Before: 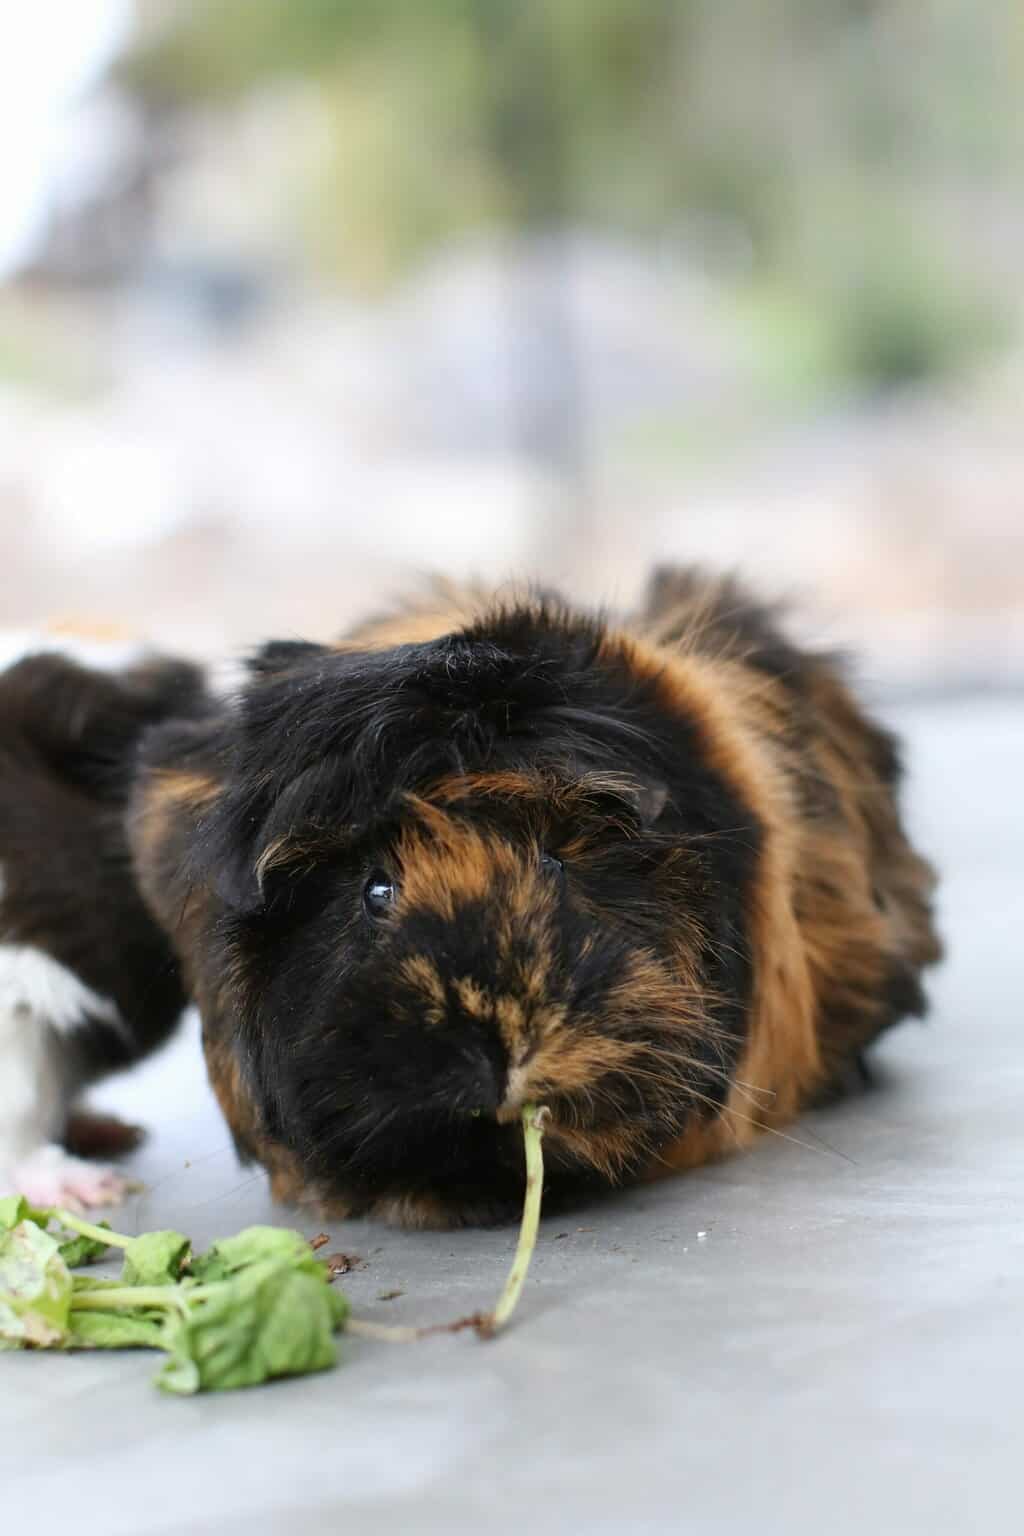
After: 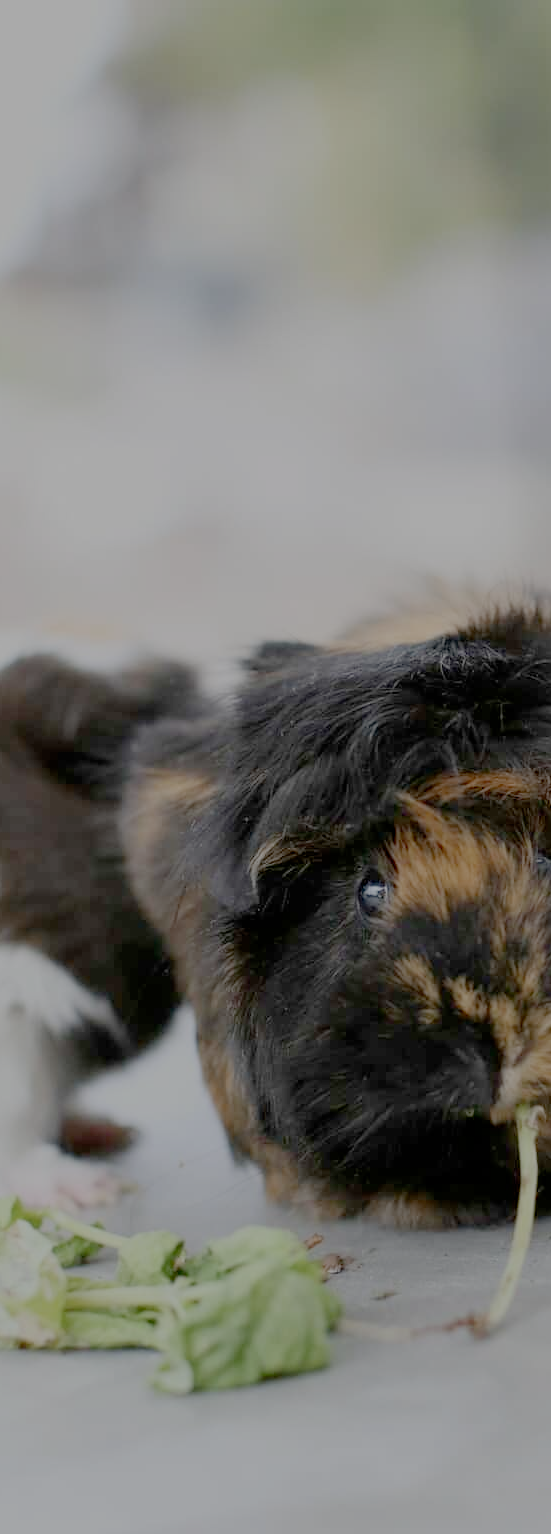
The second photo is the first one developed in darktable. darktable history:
crop: left 0.587%, right 45.588%, bottom 0.086%
vignetting: fall-off start 116.67%, fall-off radius 59.26%, brightness -0.31, saturation -0.056
filmic rgb: white relative exposure 8 EV, threshold 3 EV, structure ↔ texture 100%, target black luminance 0%, hardness 2.44, latitude 76.53%, contrast 0.562, shadows ↔ highlights balance 0%, preserve chrominance no, color science v4 (2020), iterations of high-quality reconstruction 10, type of noise poissonian, enable highlight reconstruction true
